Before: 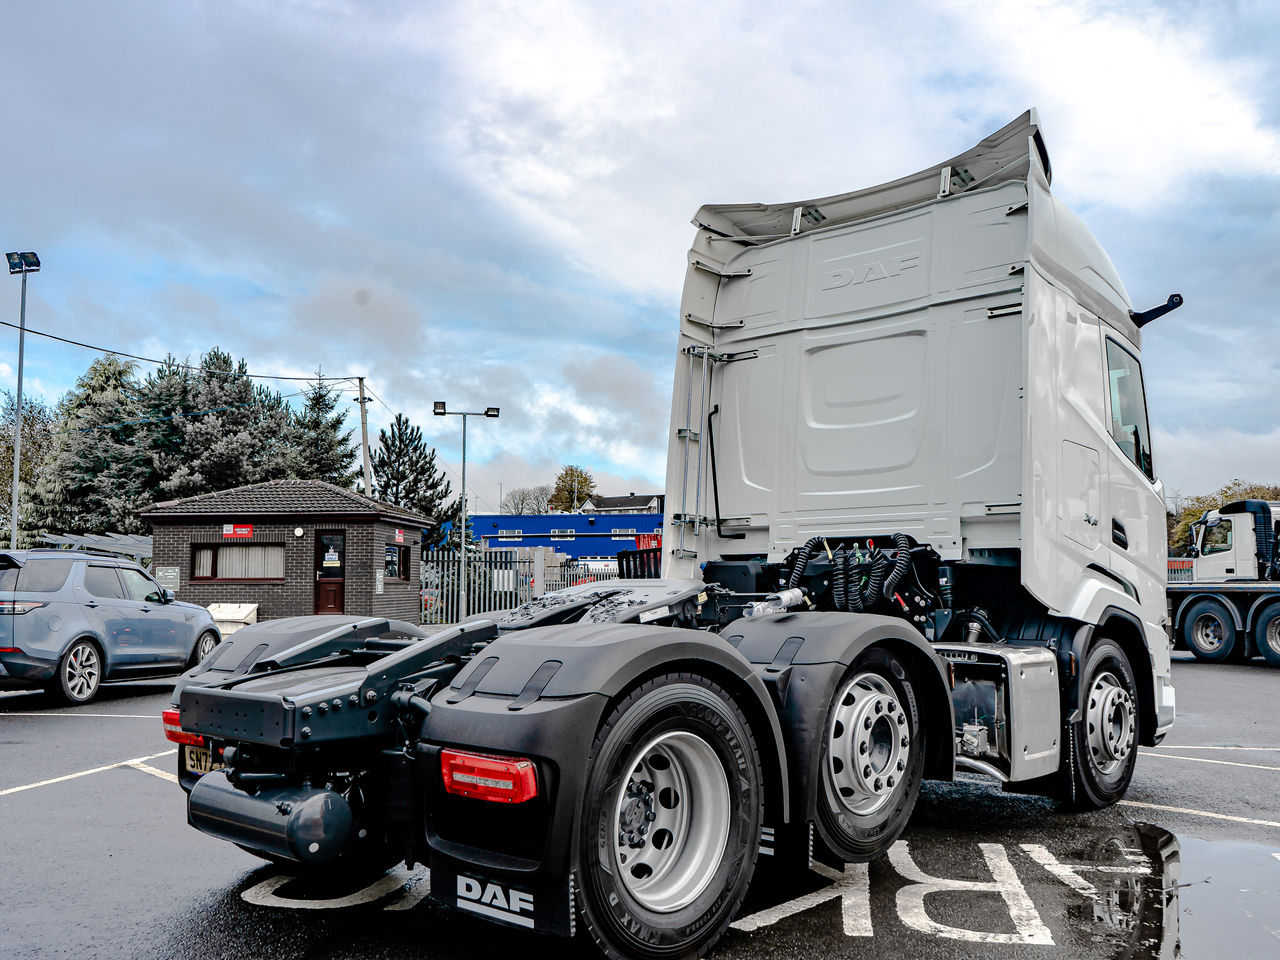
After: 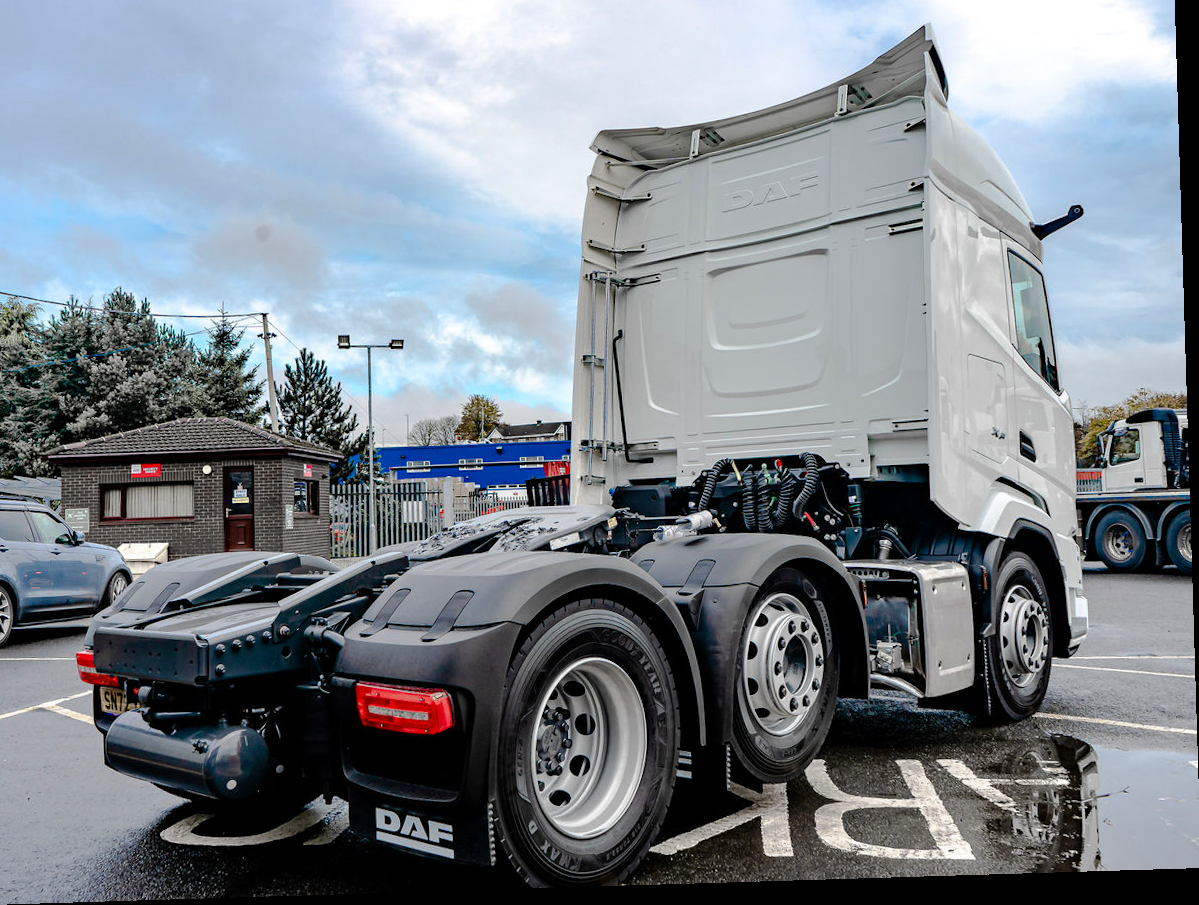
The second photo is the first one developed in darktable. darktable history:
crop and rotate: left 8.262%, top 9.226%
rotate and perspective: rotation -1.75°, automatic cropping off
contrast brightness saturation: contrast 0.04, saturation 0.16
